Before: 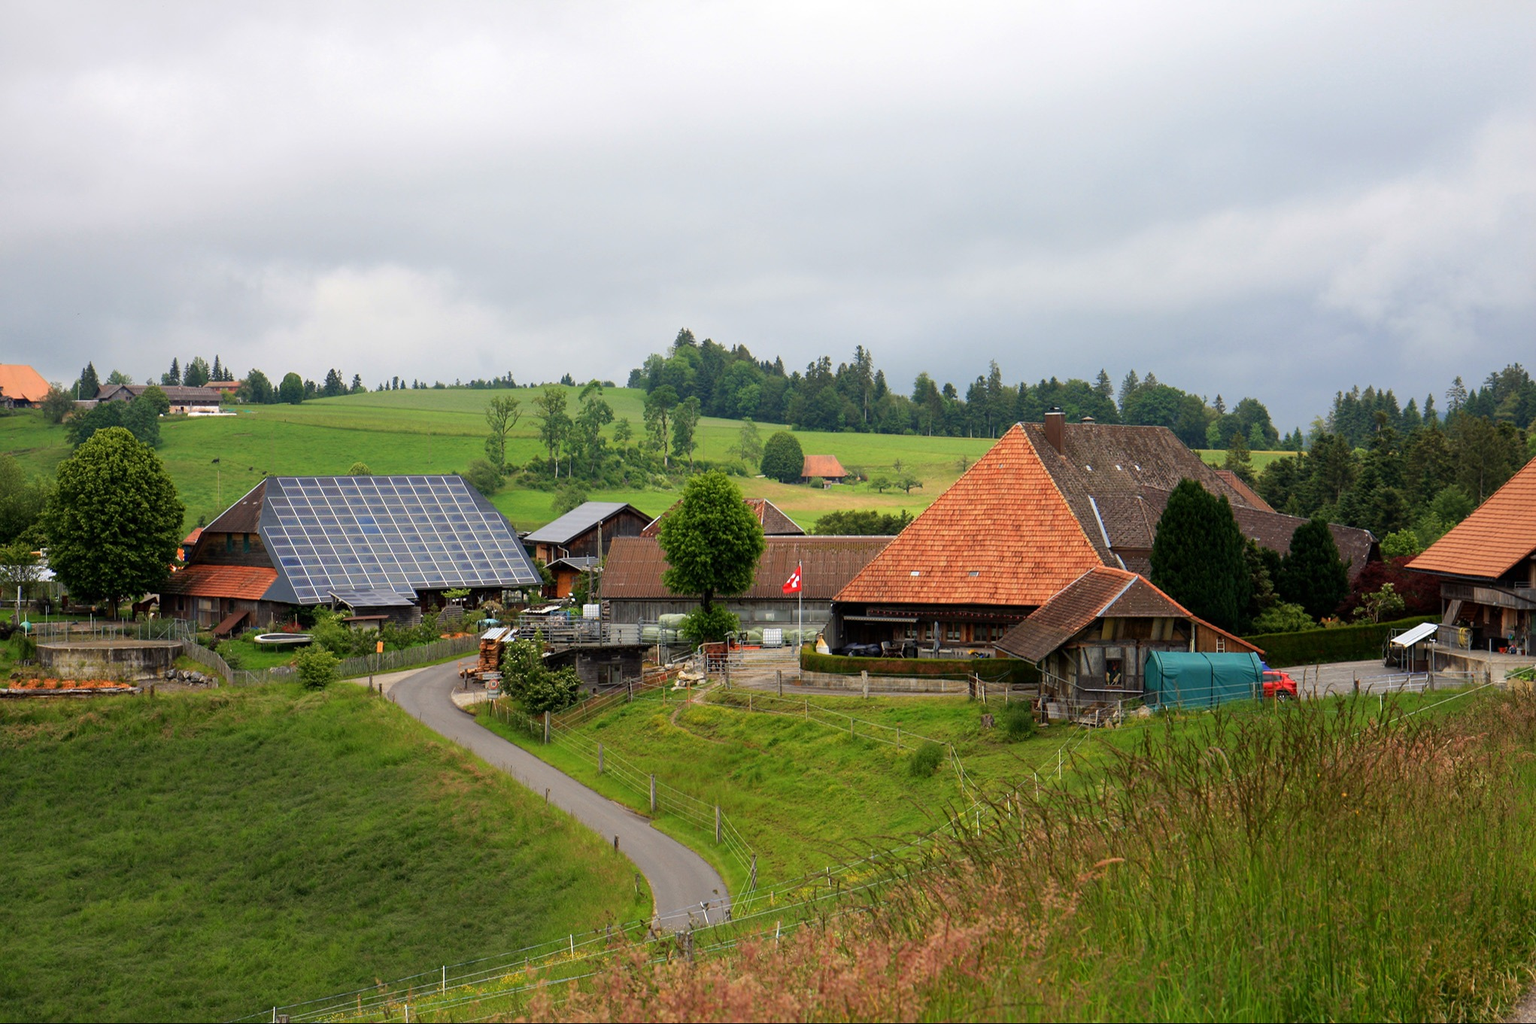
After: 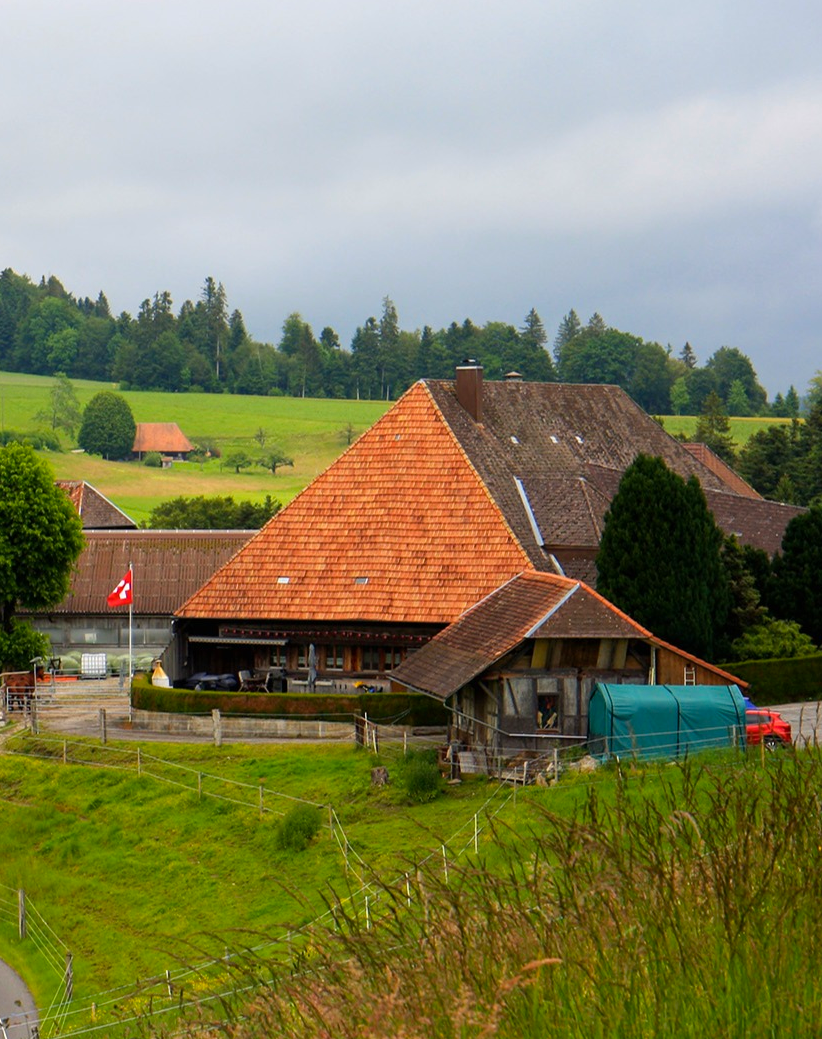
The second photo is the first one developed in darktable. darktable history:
color balance rgb: linear chroma grading › global chroma 9.662%, perceptual saturation grading › global saturation 0.9%, global vibrance 20%
crop: left 45.726%, top 13.445%, right 14.019%, bottom 10.151%
